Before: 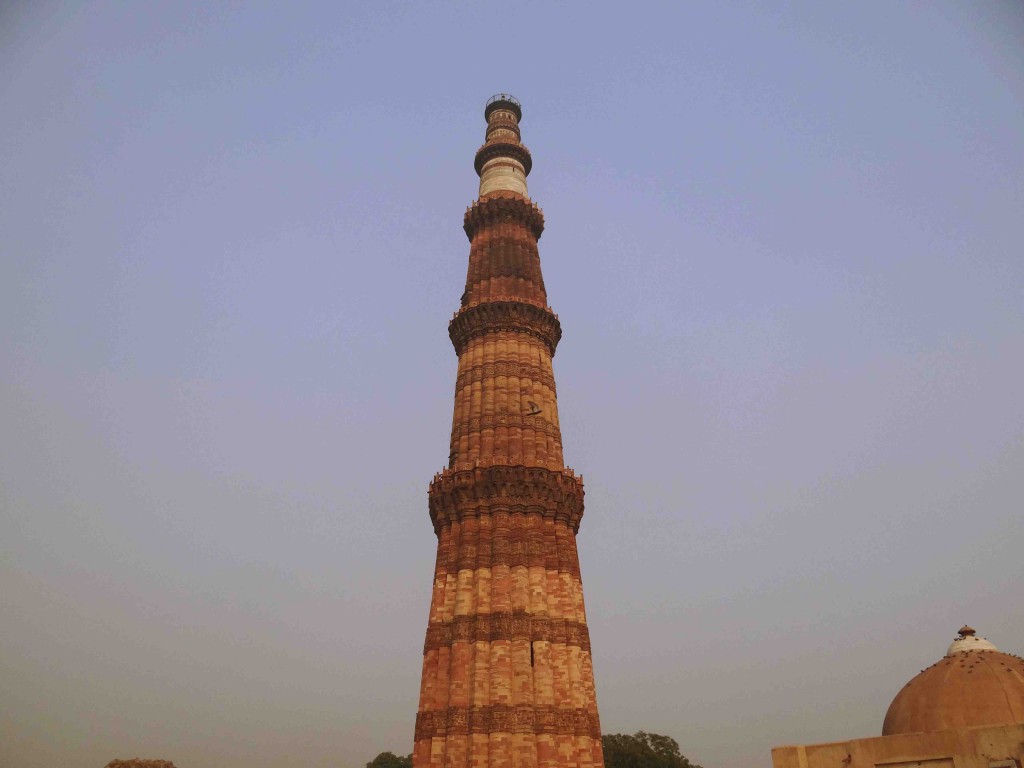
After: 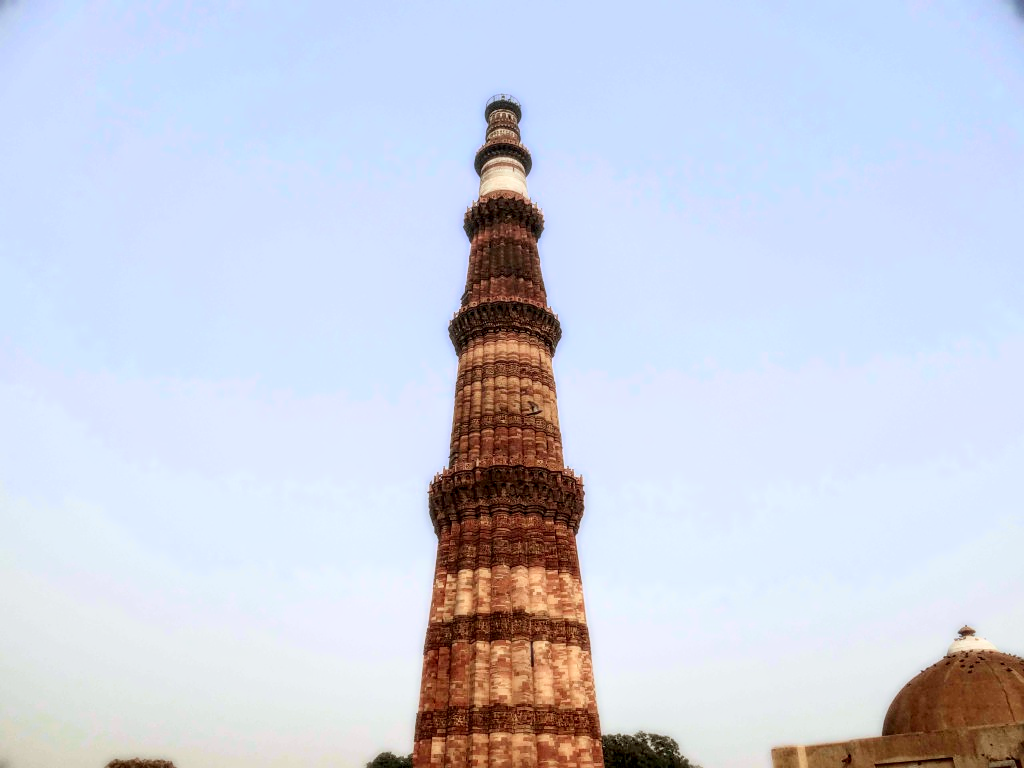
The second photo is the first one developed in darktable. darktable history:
contrast brightness saturation: contrast -0.15, brightness 0.05, saturation -0.12
bloom: size 0%, threshold 54.82%, strength 8.31%
shadows and highlights: shadows 37.27, highlights -28.18, soften with gaussian
tone curve: curves: ch0 [(0.003, 0.032) (0.037, 0.037) (0.142, 0.117) (0.279, 0.311) (0.405, 0.49) (0.526, 0.651) (0.722, 0.857) (0.875, 0.946) (1, 0.98)]; ch1 [(0, 0) (0.305, 0.325) (0.453, 0.437) (0.482, 0.473) (0.501, 0.498) (0.515, 0.523) (0.559, 0.591) (0.6, 0.659) (0.656, 0.71) (1, 1)]; ch2 [(0, 0) (0.323, 0.277) (0.424, 0.396) (0.479, 0.484) (0.499, 0.502) (0.515, 0.537) (0.564, 0.595) (0.644, 0.703) (0.742, 0.803) (1, 1)], color space Lab, independent channels, preserve colors none
color zones: curves: ch0 [(0, 0.5) (0.125, 0.4) (0.25, 0.5) (0.375, 0.4) (0.5, 0.4) (0.625, 0.35) (0.75, 0.35) (0.875, 0.5)]; ch1 [(0, 0.35) (0.125, 0.45) (0.25, 0.35) (0.375, 0.35) (0.5, 0.35) (0.625, 0.35) (0.75, 0.45) (0.875, 0.35)]; ch2 [(0, 0.6) (0.125, 0.5) (0.25, 0.5) (0.375, 0.6) (0.5, 0.6) (0.625, 0.5) (0.75, 0.5) (0.875, 0.5)]
local contrast: highlights 20%, detail 197%
white balance: red 0.924, blue 1.095
sharpen: on, module defaults
